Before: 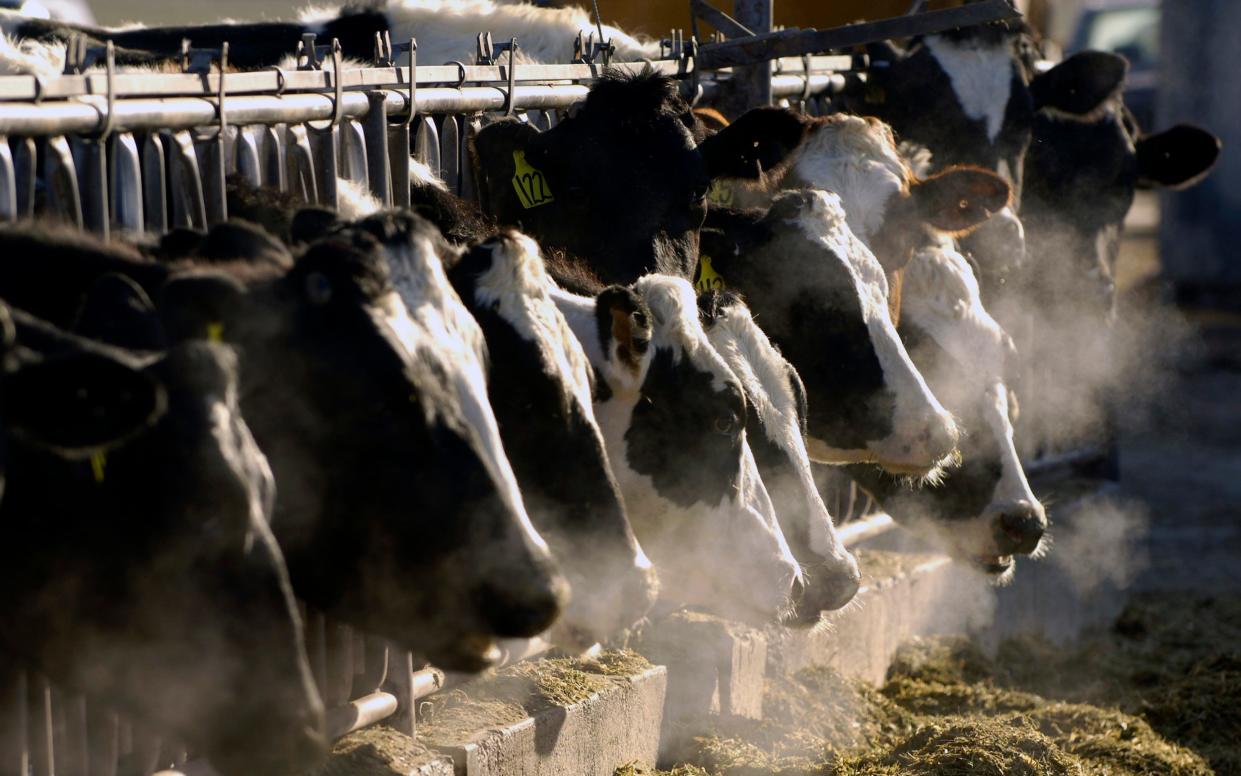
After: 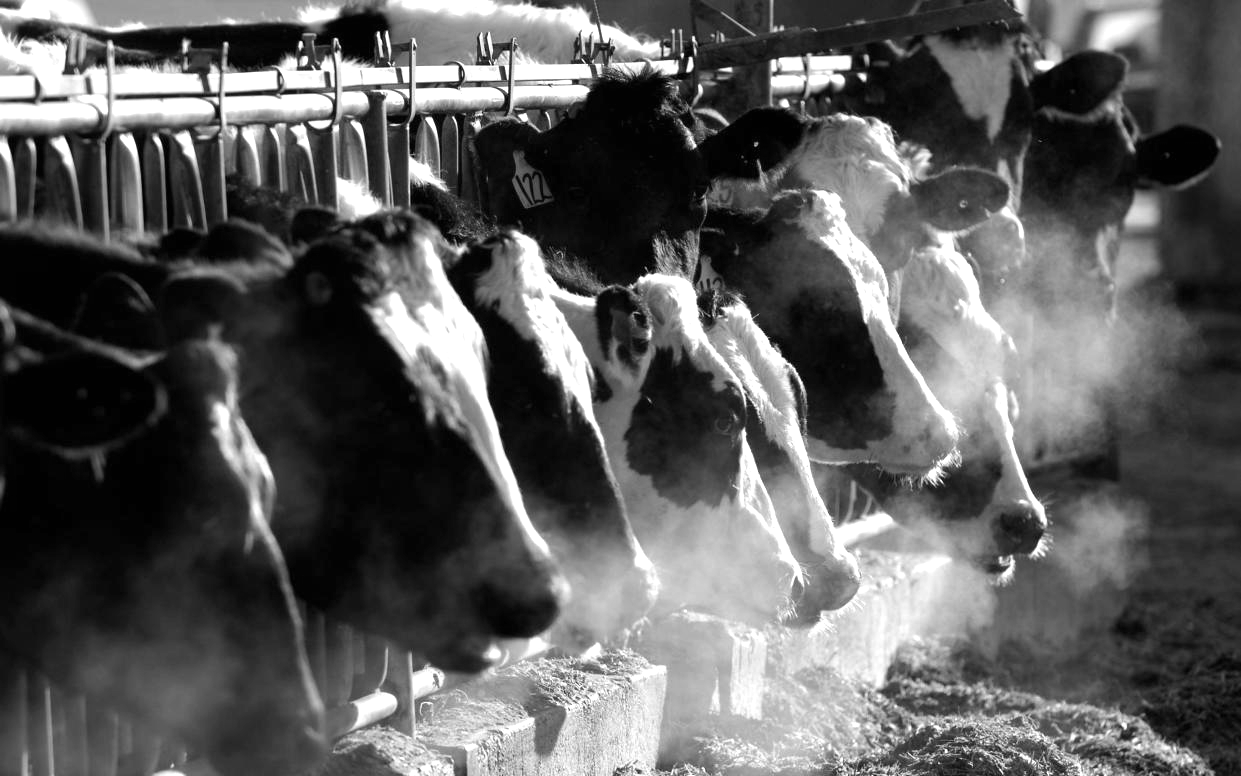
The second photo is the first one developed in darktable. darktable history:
monochrome: on, module defaults
exposure: black level correction 0, exposure 0.7 EV, compensate exposure bias true, compensate highlight preservation false
